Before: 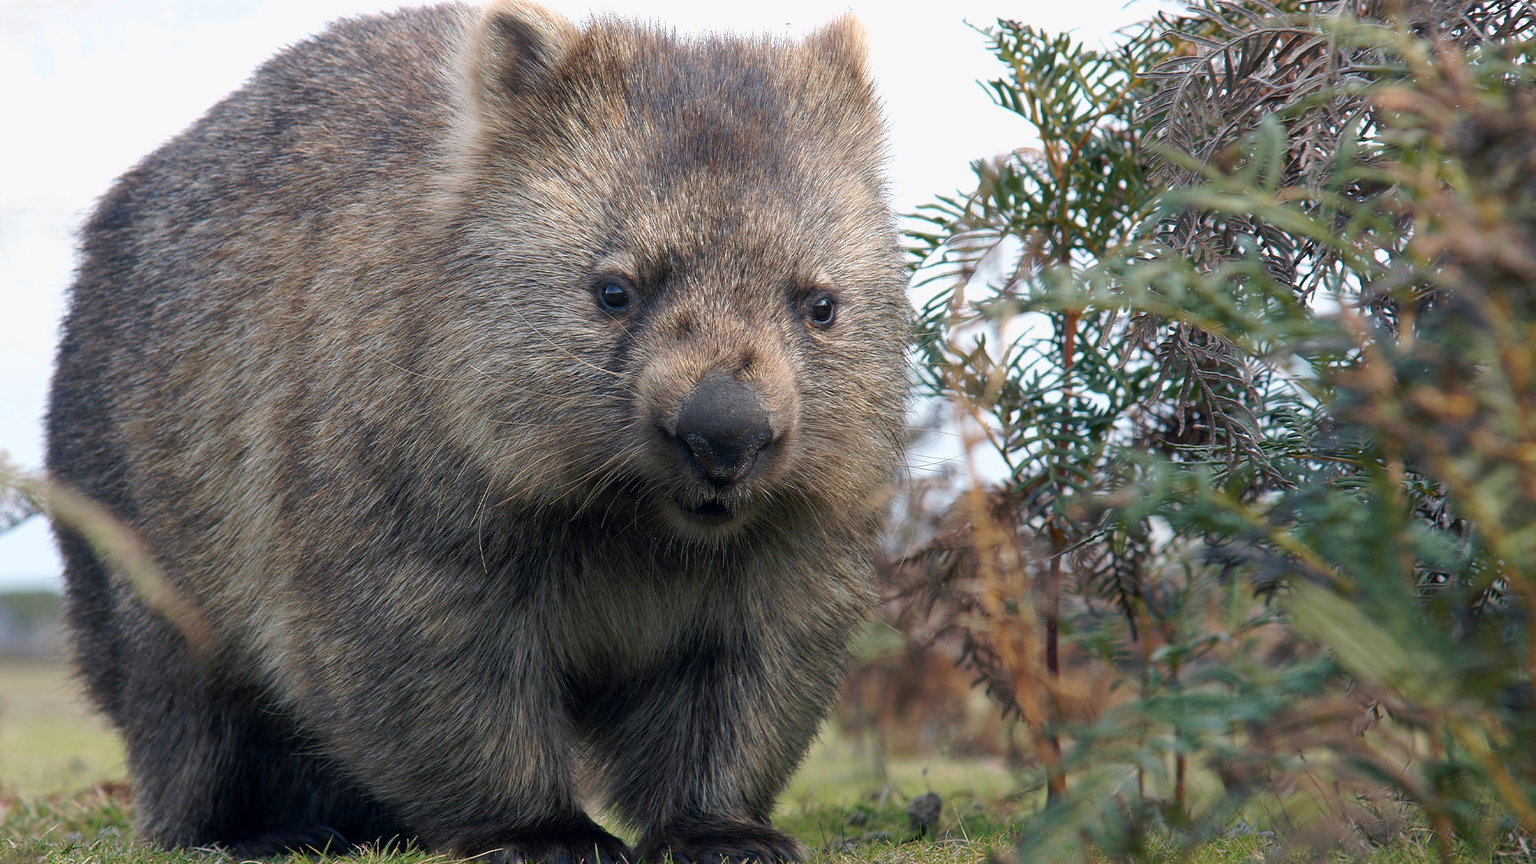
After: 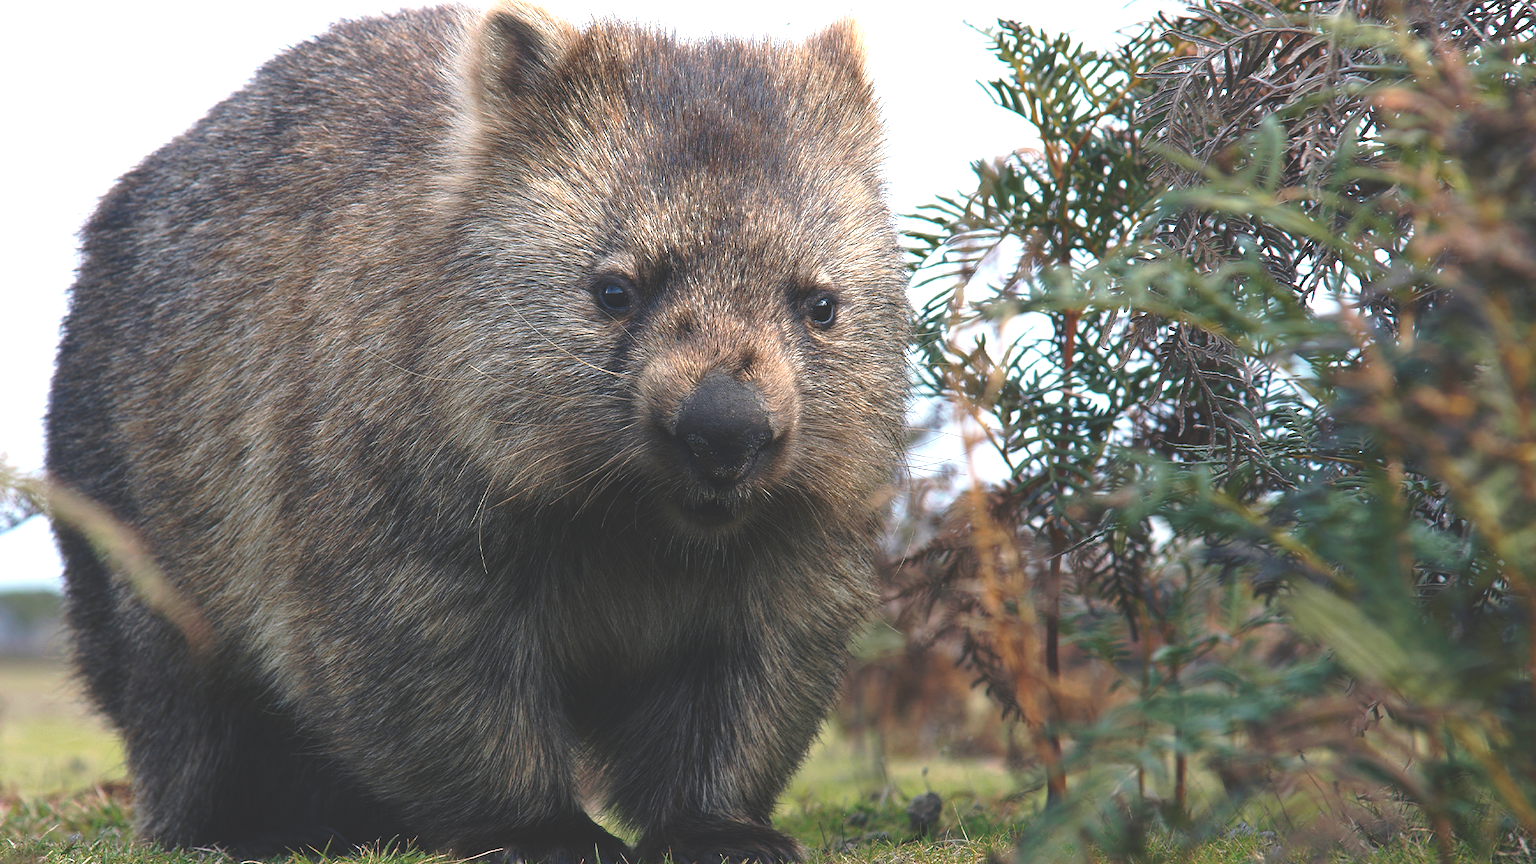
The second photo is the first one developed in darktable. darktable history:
rgb curve: curves: ch0 [(0, 0.186) (0.314, 0.284) (0.775, 0.708) (1, 1)], compensate middle gray true, preserve colors none
exposure: black level correction -0.002, exposure 0.54 EV, compensate highlight preservation false
